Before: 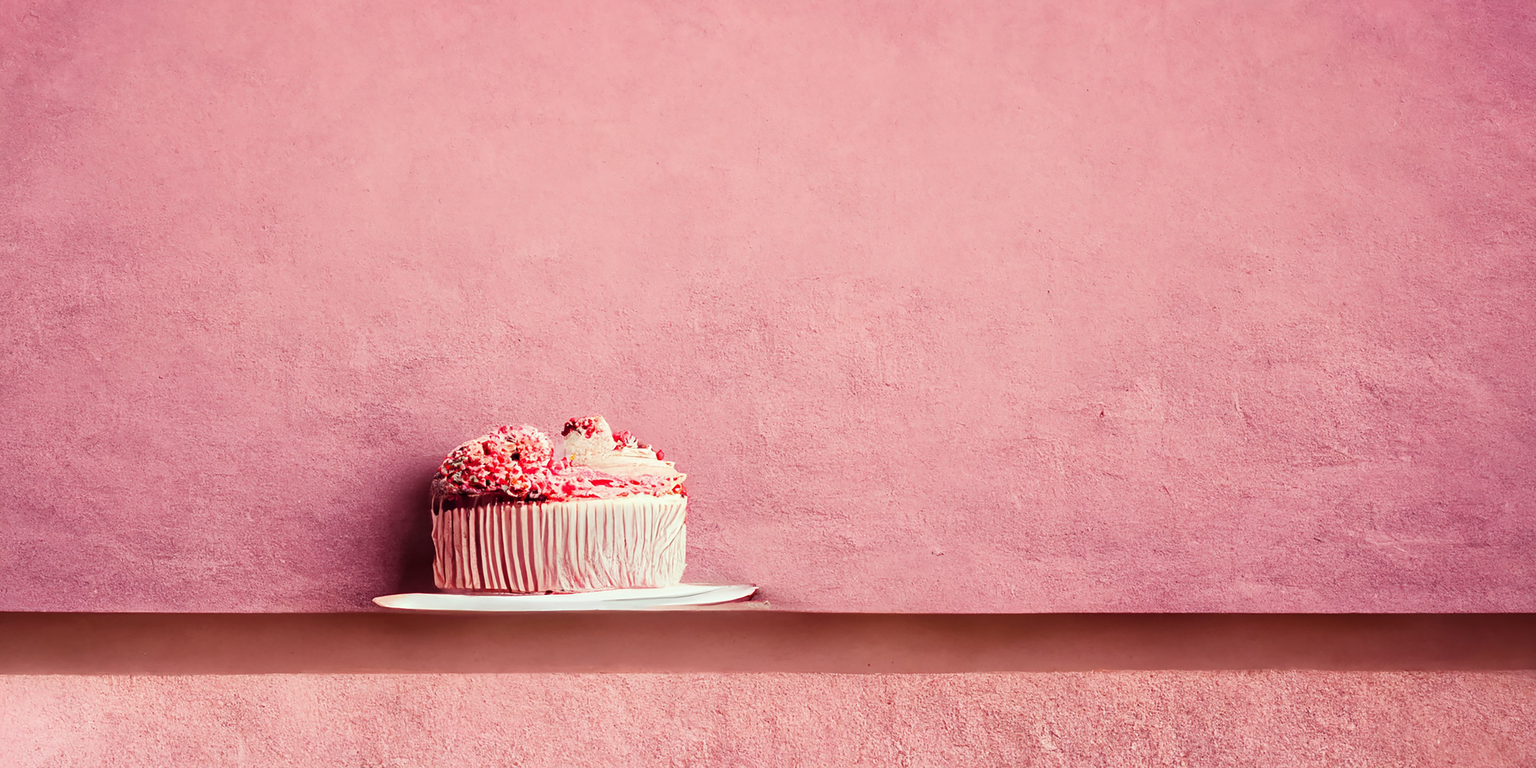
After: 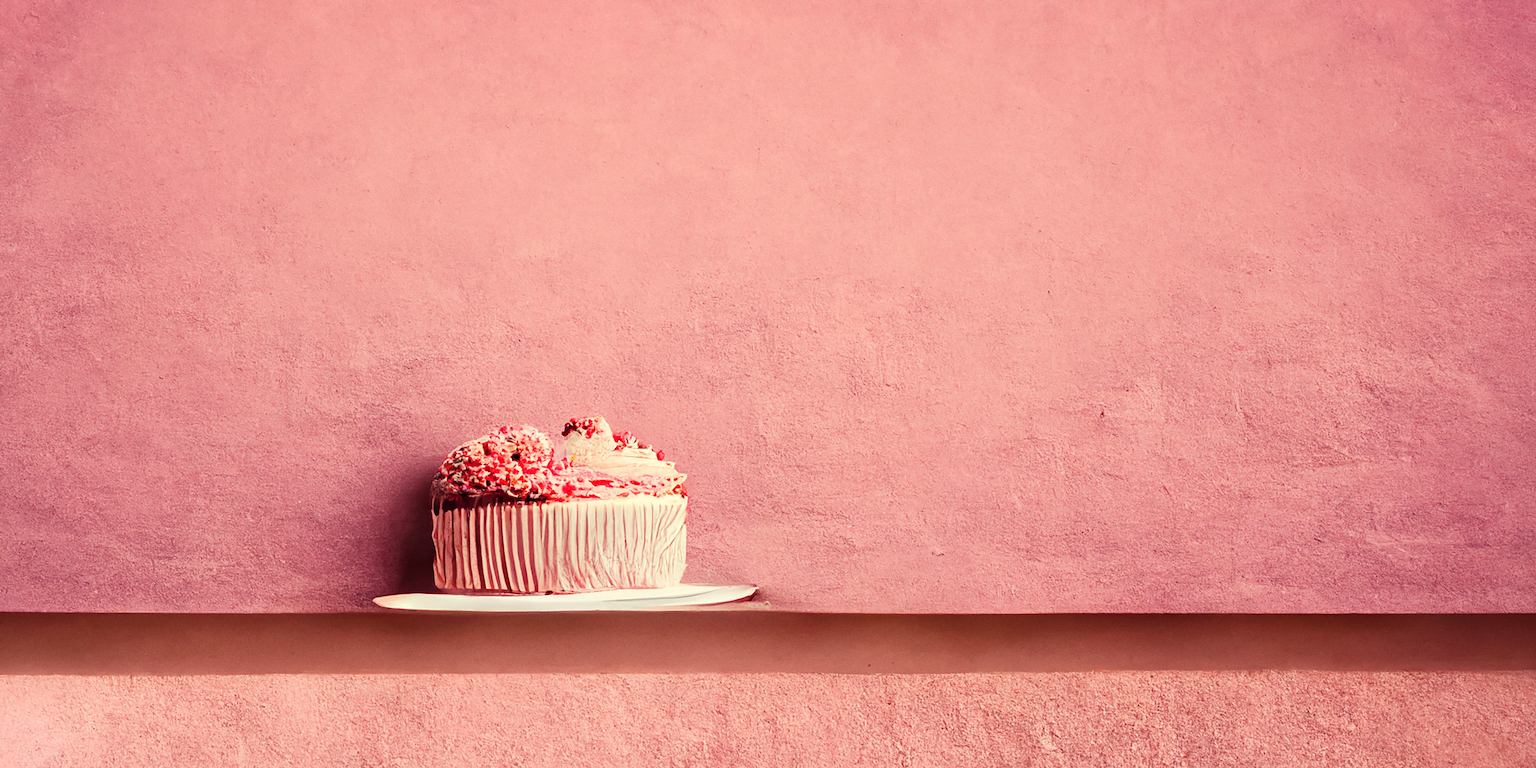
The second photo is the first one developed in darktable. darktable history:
white balance: red 1.045, blue 0.932
grain: coarseness 0.09 ISO
